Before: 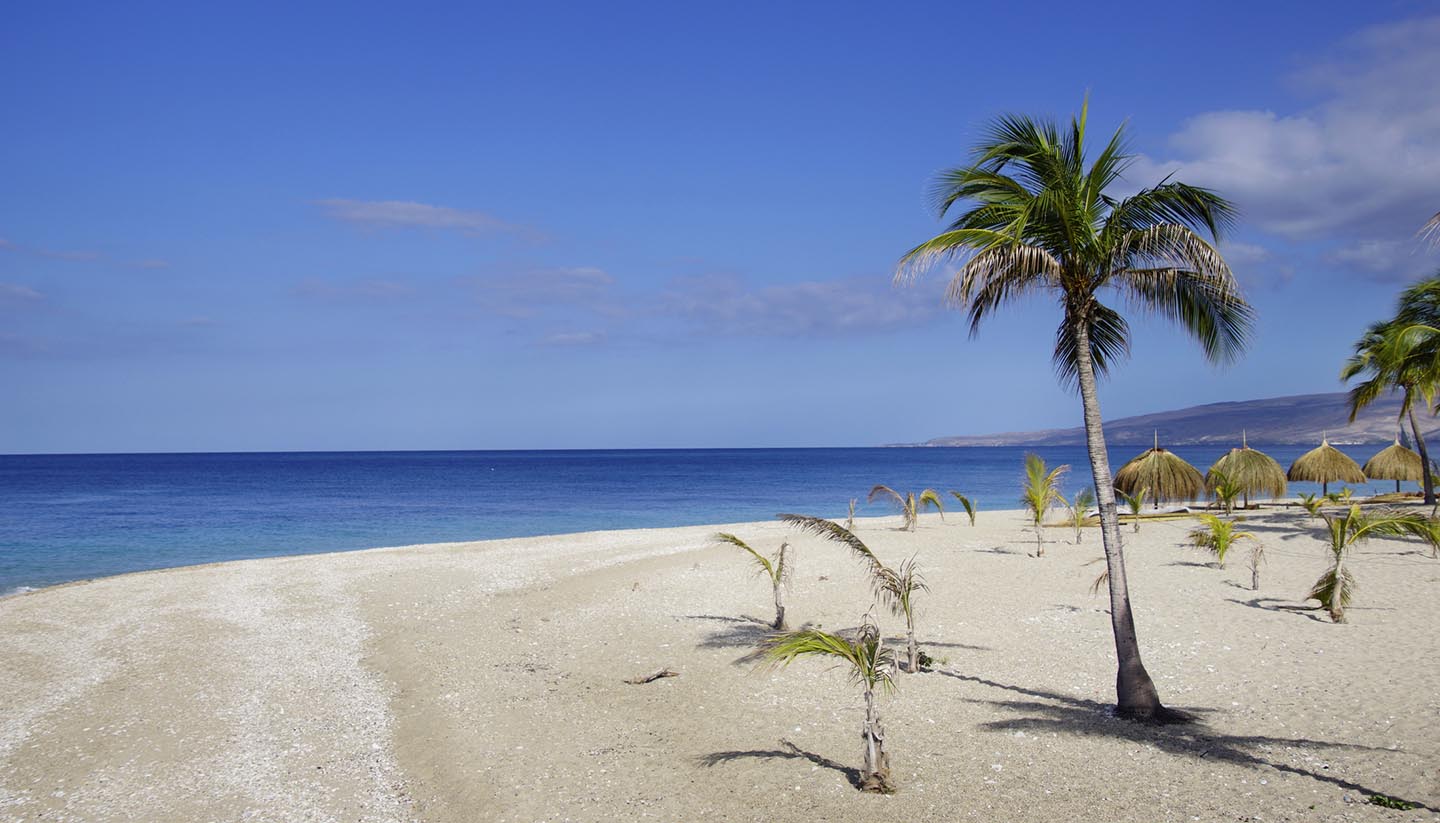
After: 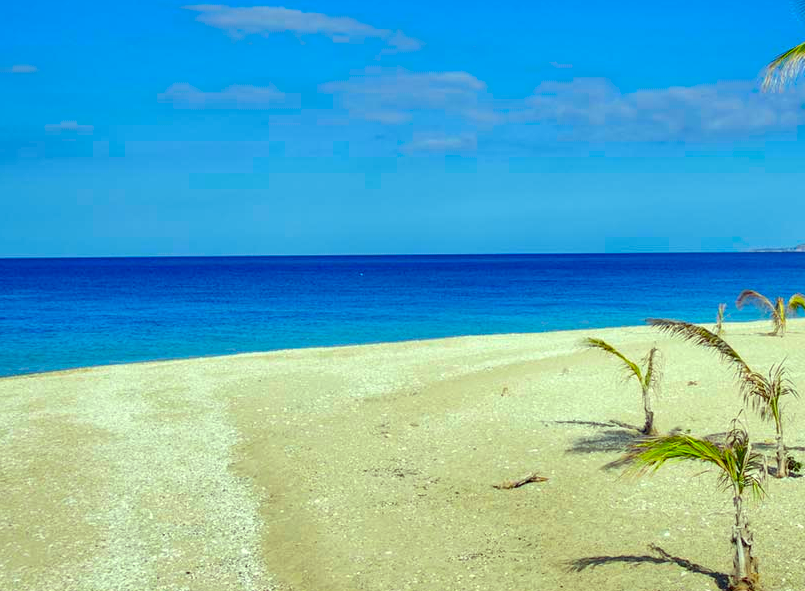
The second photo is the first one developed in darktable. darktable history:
color correction: highlights a* -10.92, highlights b* 9.96, saturation 1.71
contrast brightness saturation: saturation -0.098
exposure: black level correction 0.002, exposure 0.146 EV, compensate highlight preservation false
crop: left 9.133%, top 23.778%, right 34.935%, bottom 4.407%
local contrast: on, module defaults
